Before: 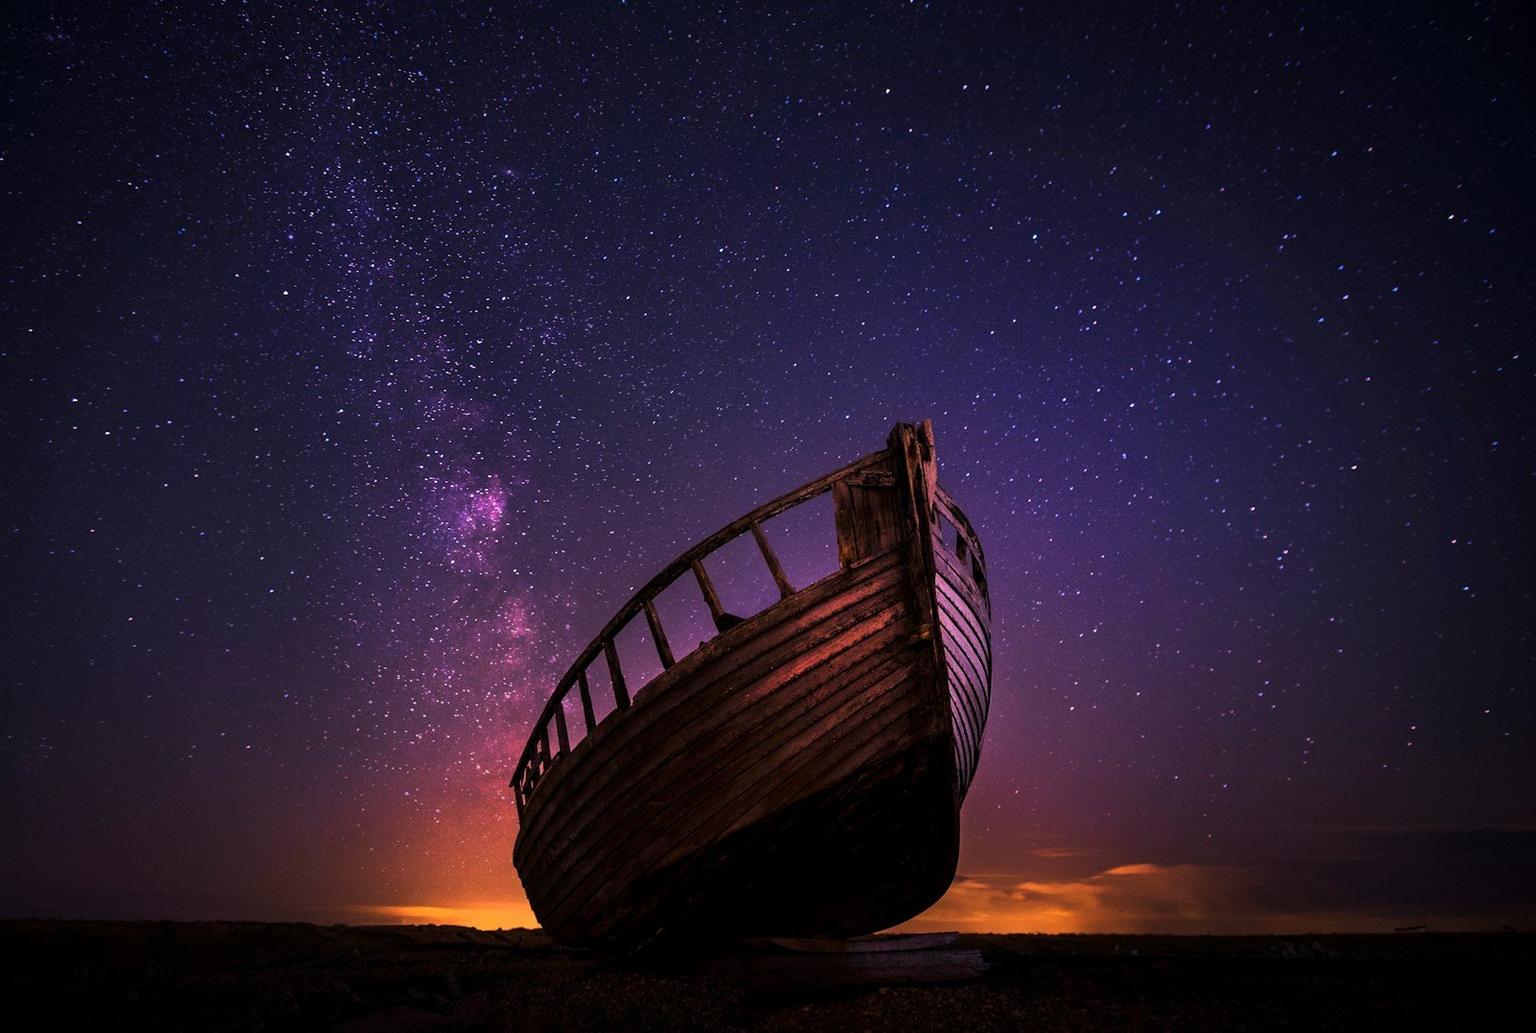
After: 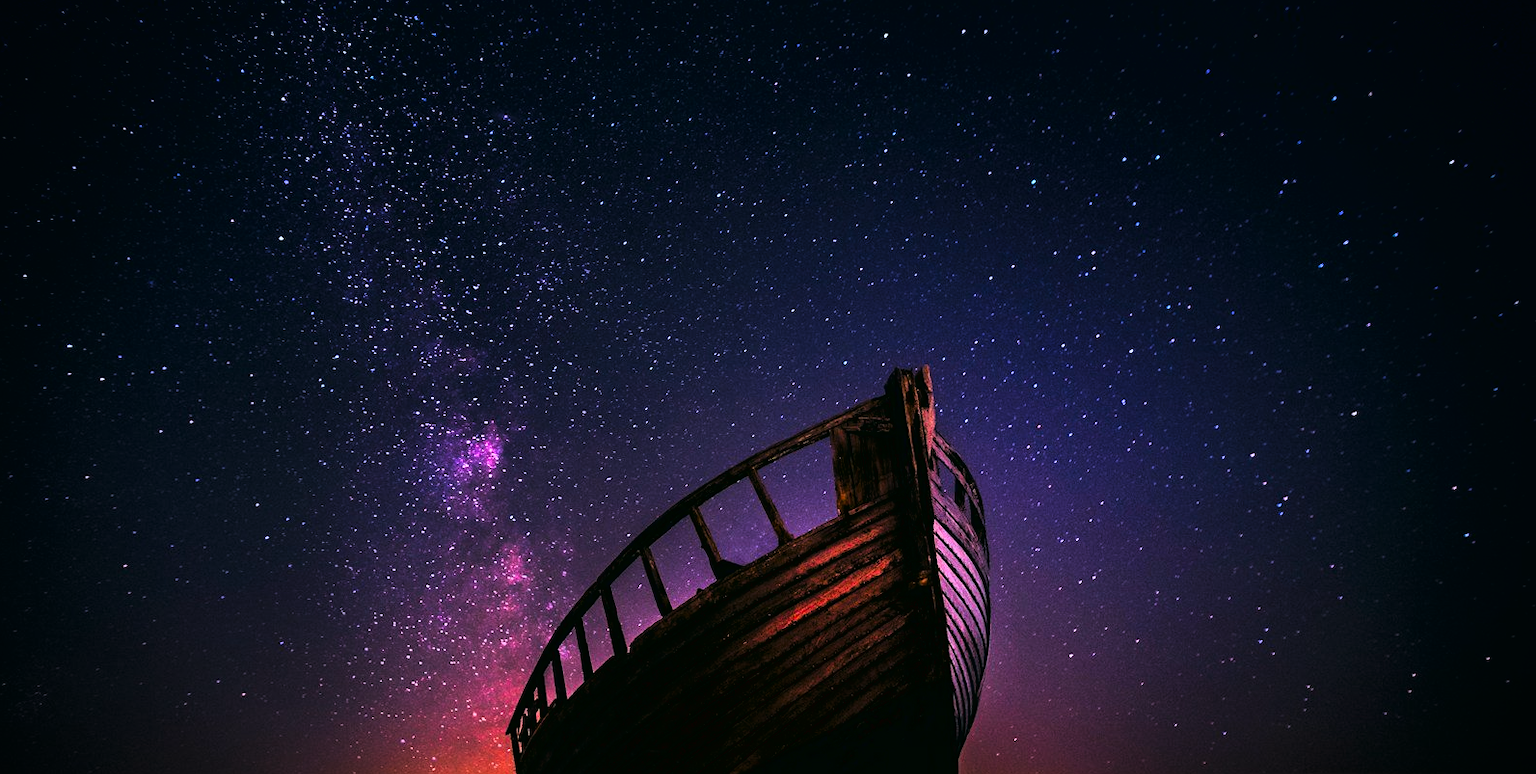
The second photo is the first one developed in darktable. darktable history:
color correction: highlights a* -7.33, highlights b* 1.26, shadows a* -3.55, saturation 1.4
vignetting: width/height ratio 1.094
white balance: red 1.004, blue 1.024
crop: left 0.387%, top 5.469%, bottom 19.809%
tone curve: curves: ch0 [(0.016, 0.011) (0.084, 0.026) (0.469, 0.508) (0.721, 0.862) (1, 1)], color space Lab, linked channels, preserve colors none
